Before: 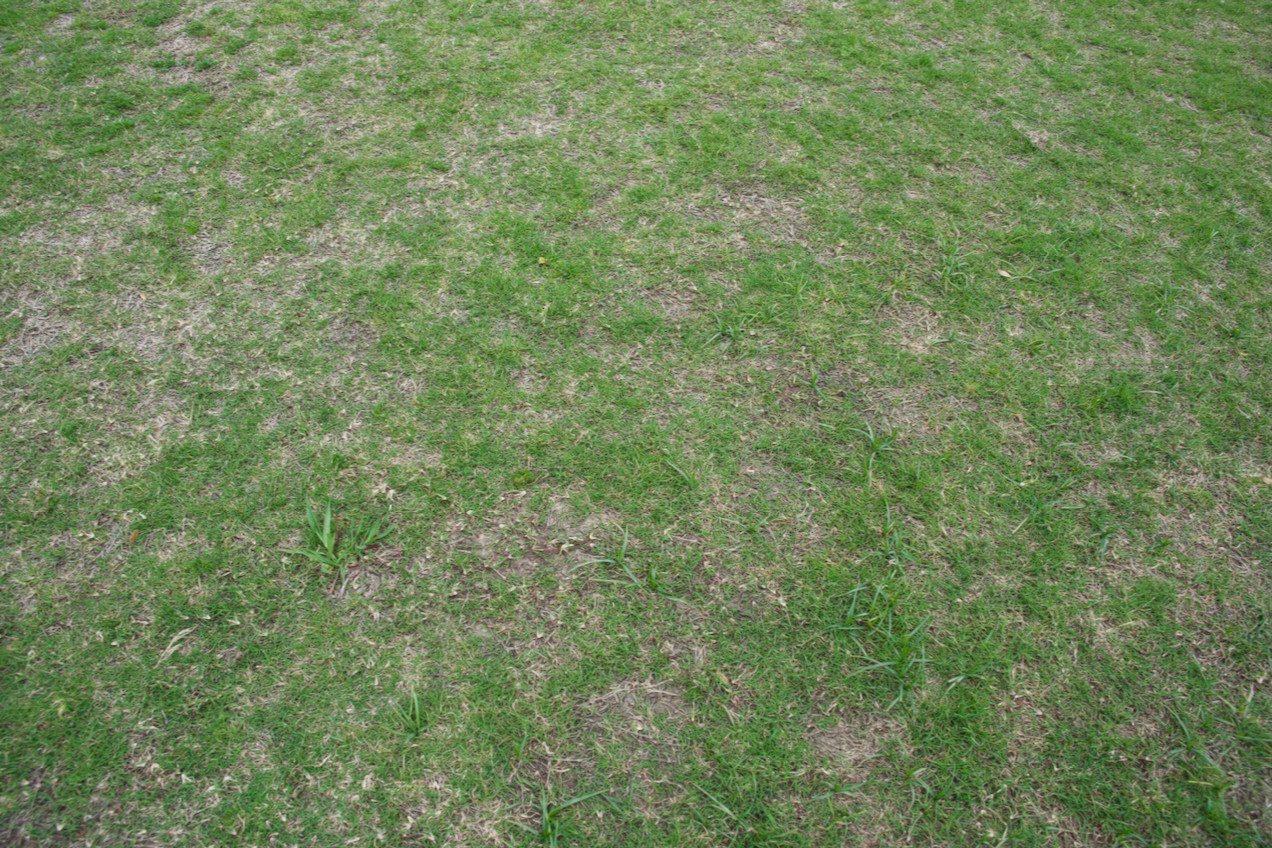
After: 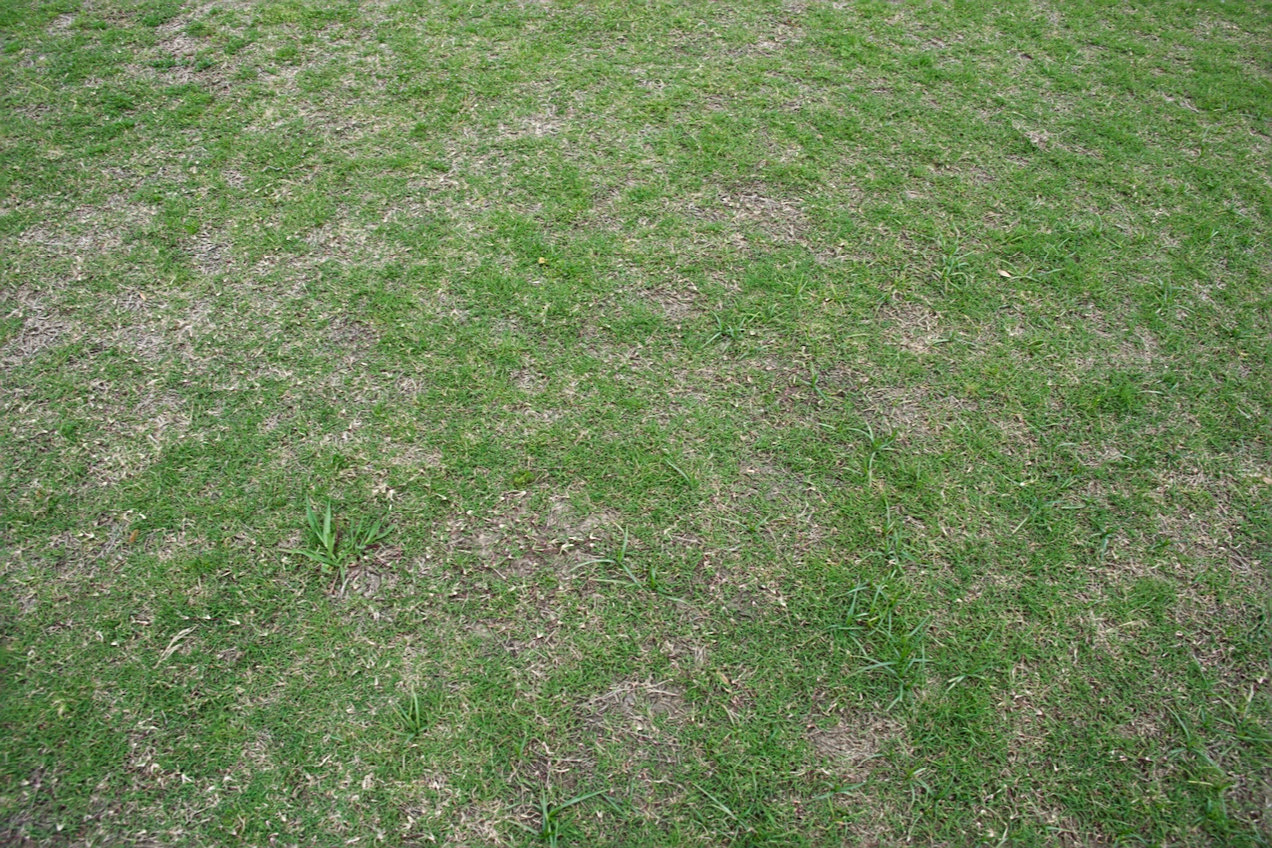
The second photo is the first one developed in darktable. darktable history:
sharpen: amount 0.588
